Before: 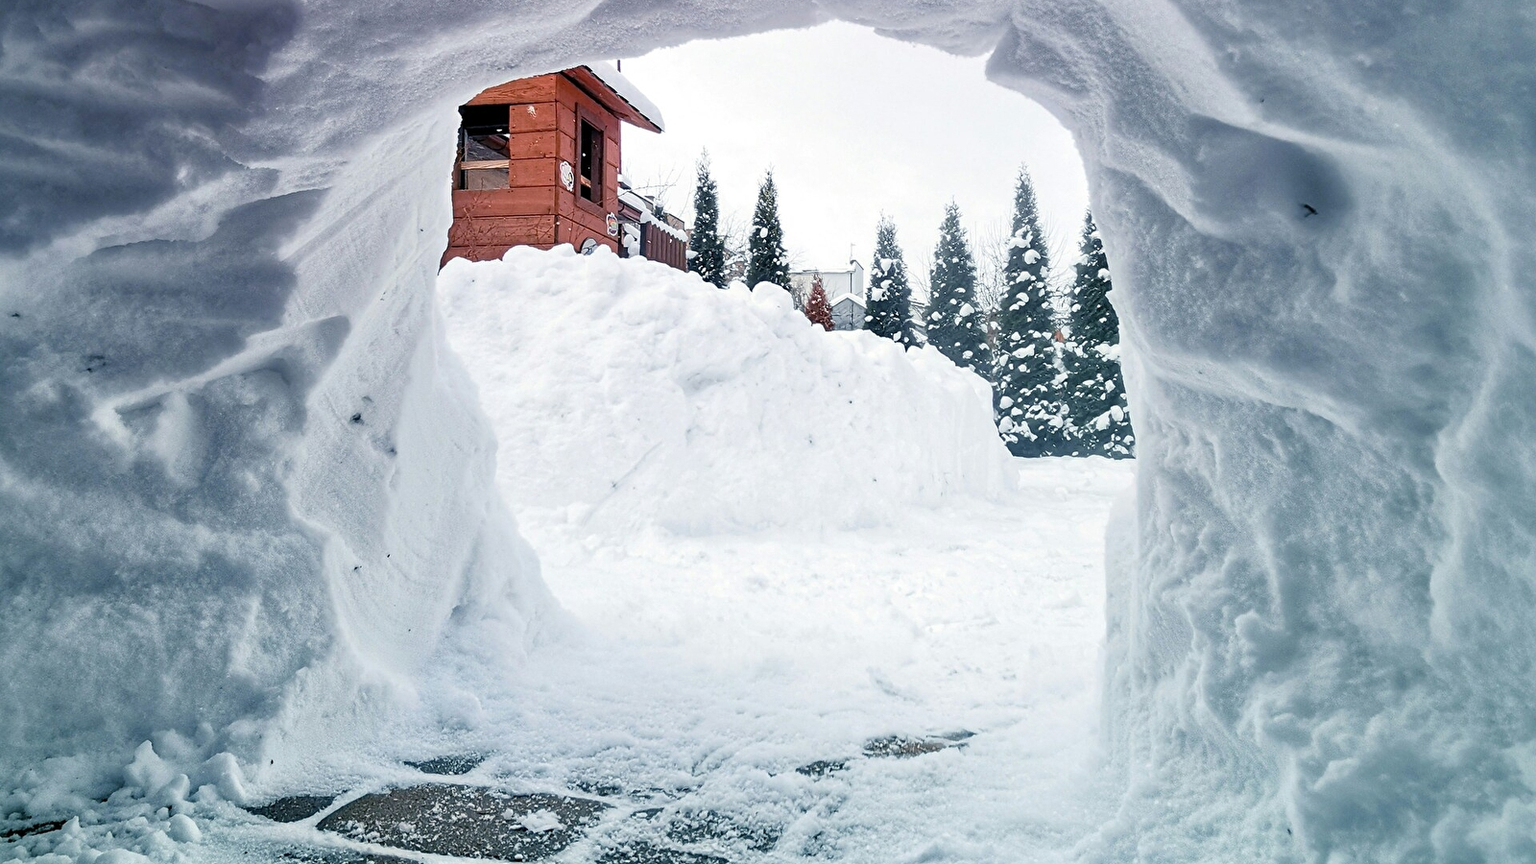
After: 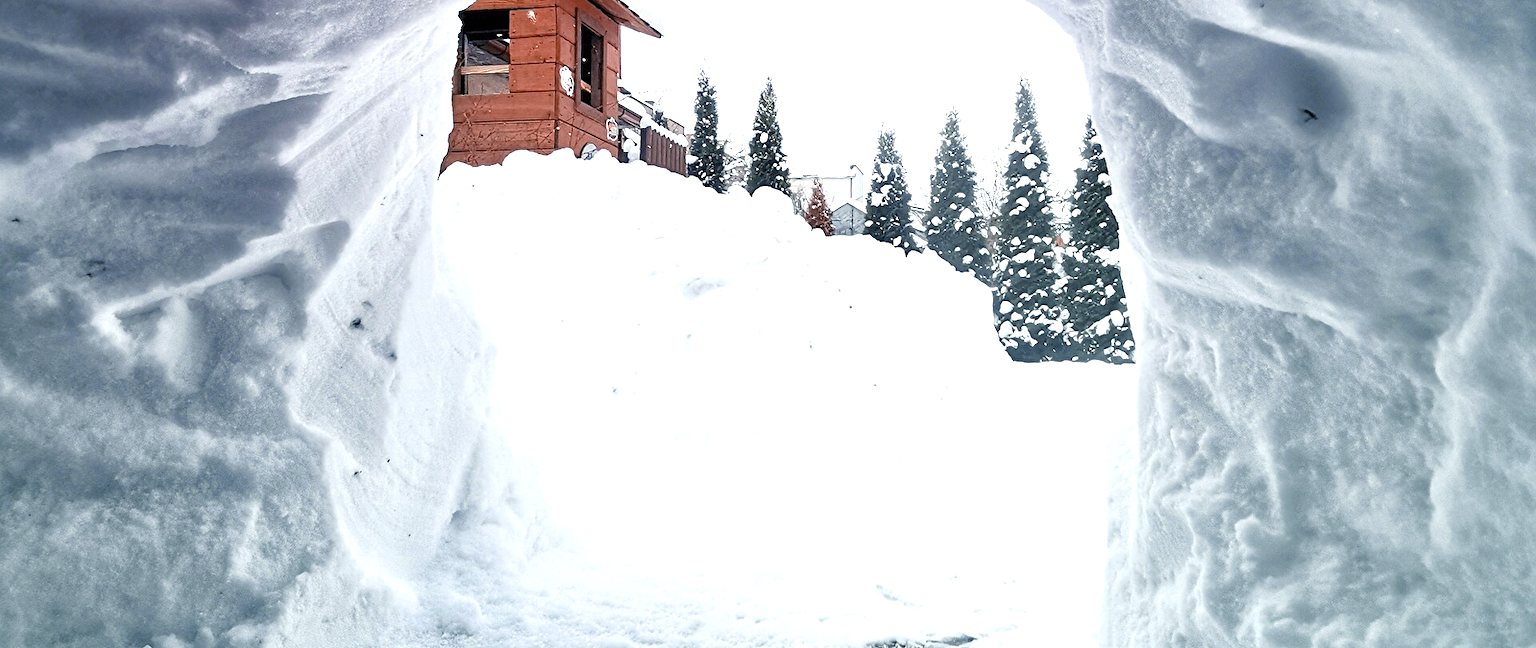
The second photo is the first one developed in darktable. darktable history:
crop: top 11.038%, bottom 13.962%
color zones: curves: ch0 [(0, 0.5) (0.125, 0.4) (0.25, 0.5) (0.375, 0.4) (0.5, 0.4) (0.625, 0.35) (0.75, 0.35) (0.875, 0.5)]; ch1 [(0, 0.35) (0.125, 0.45) (0.25, 0.35) (0.375, 0.35) (0.5, 0.35) (0.625, 0.35) (0.75, 0.45) (0.875, 0.35)]; ch2 [(0, 0.6) (0.125, 0.5) (0.25, 0.5) (0.375, 0.6) (0.5, 0.6) (0.625, 0.5) (0.75, 0.5) (0.875, 0.5)]
exposure: black level correction 0, exposure 0.7 EV, compensate exposure bias true, compensate highlight preservation false
